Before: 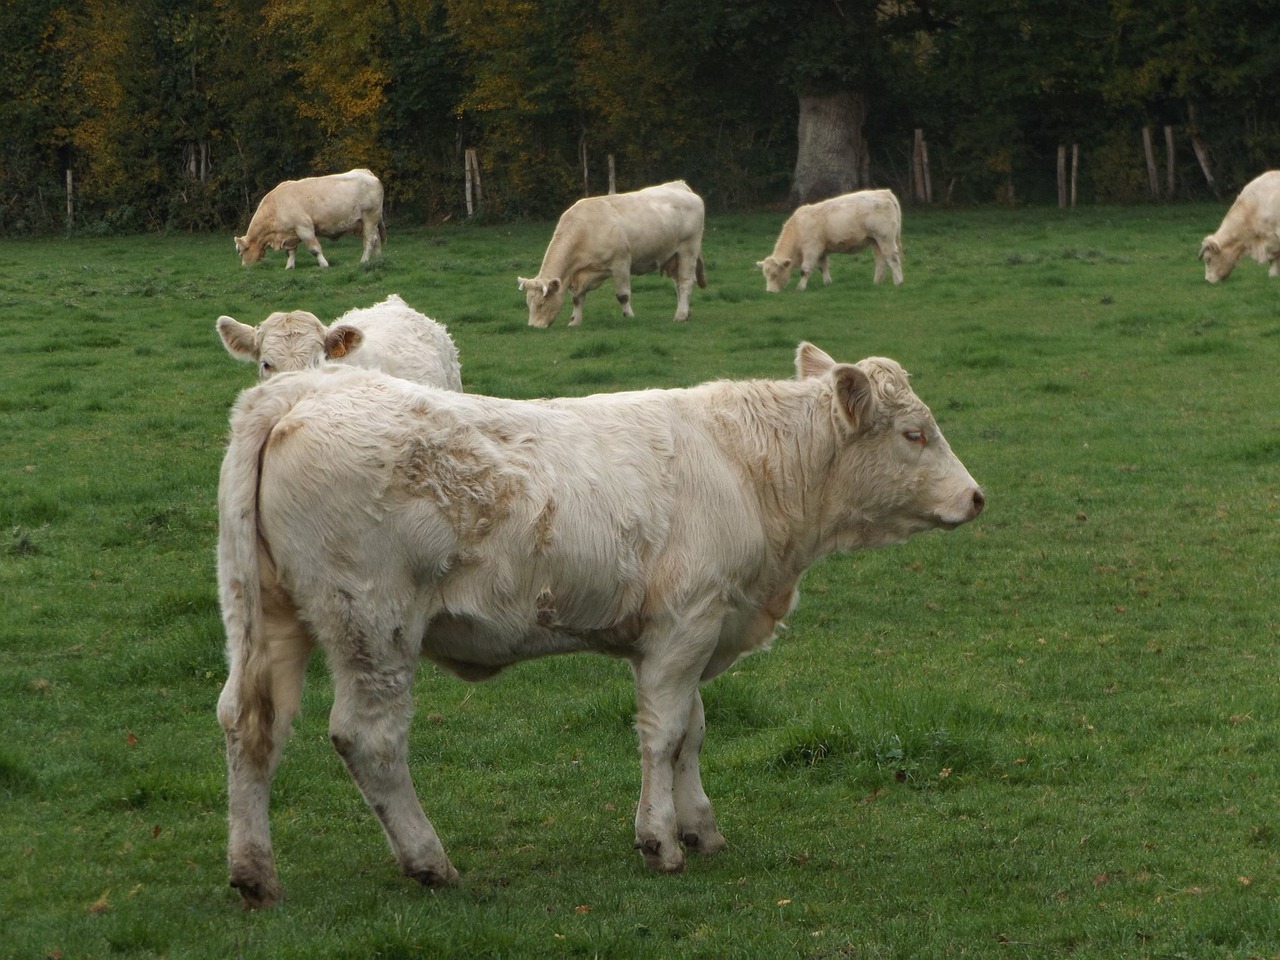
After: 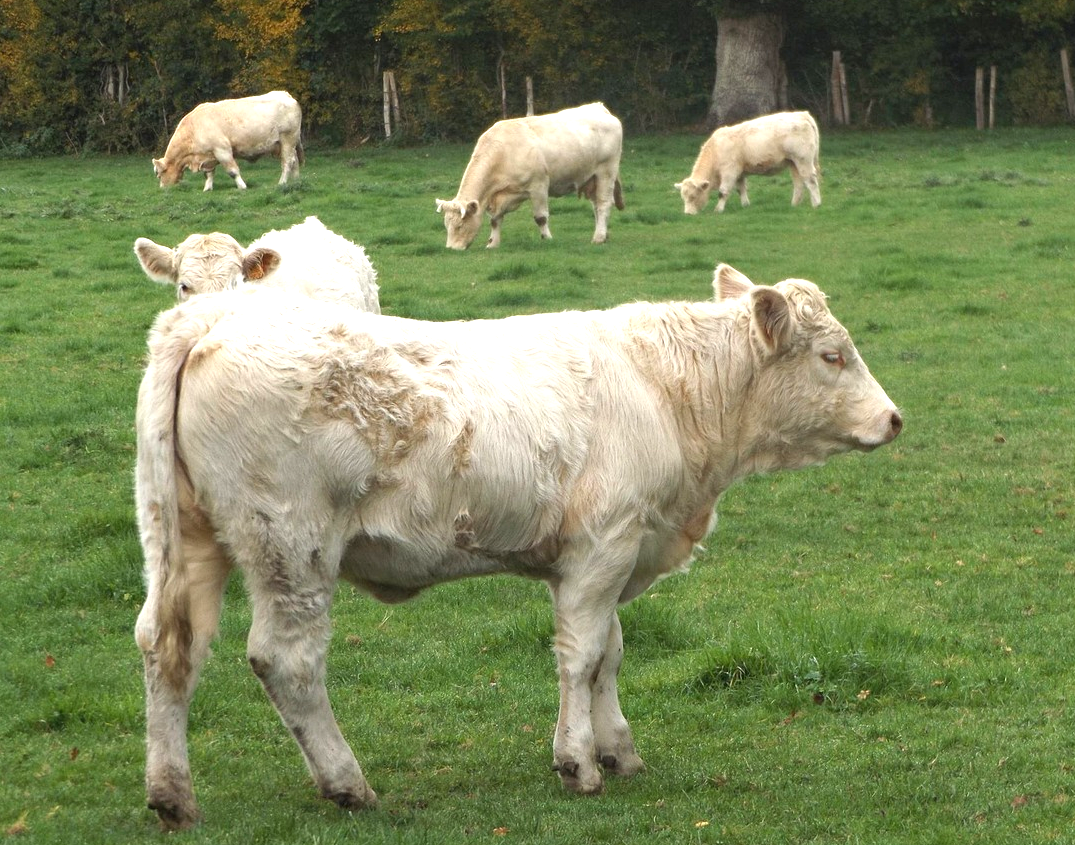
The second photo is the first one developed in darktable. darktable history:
crop: left 6.449%, top 8.176%, right 9.539%, bottom 3.73%
exposure: black level correction 0, exposure 1.103 EV, compensate highlight preservation false
shadows and highlights: shadows 2.87, highlights -16.88, soften with gaussian
